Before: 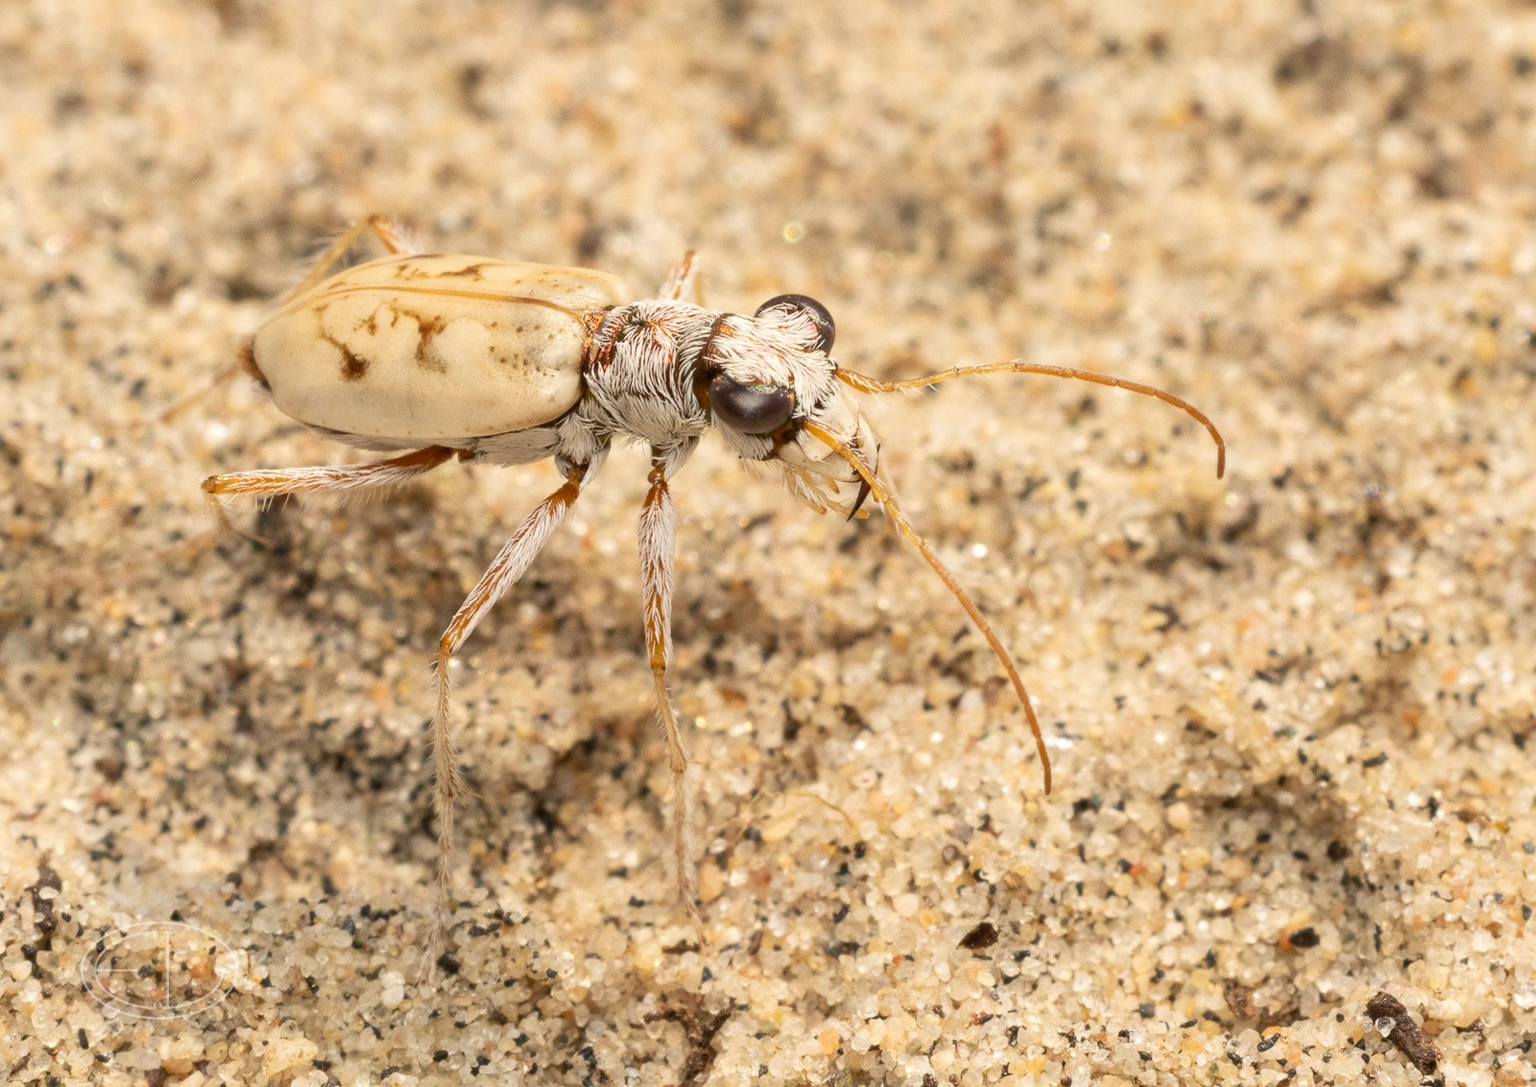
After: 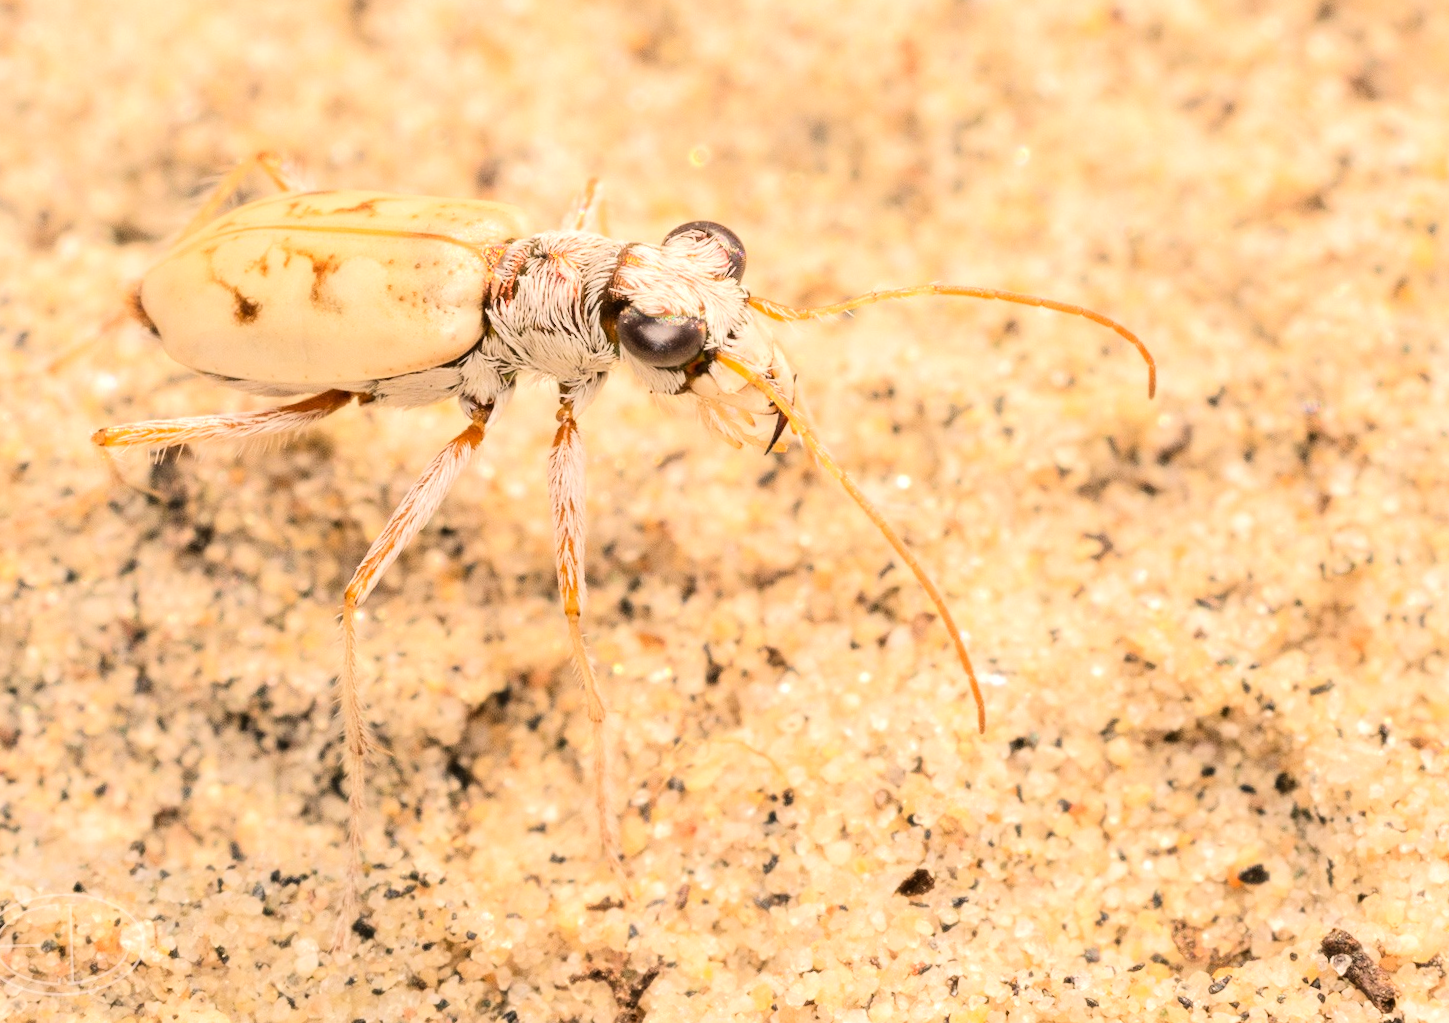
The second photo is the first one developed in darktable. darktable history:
tone equalizer: -7 EV 0.149 EV, -6 EV 0.622 EV, -5 EV 1.13 EV, -4 EV 1.33 EV, -3 EV 1.14 EV, -2 EV 0.6 EV, -1 EV 0.168 EV, edges refinement/feathering 500, mask exposure compensation -1.57 EV, preserve details no
color correction: highlights a* 5.73, highlights b* 4.74
crop and rotate: angle 1.74°, left 5.55%, top 5.71%
